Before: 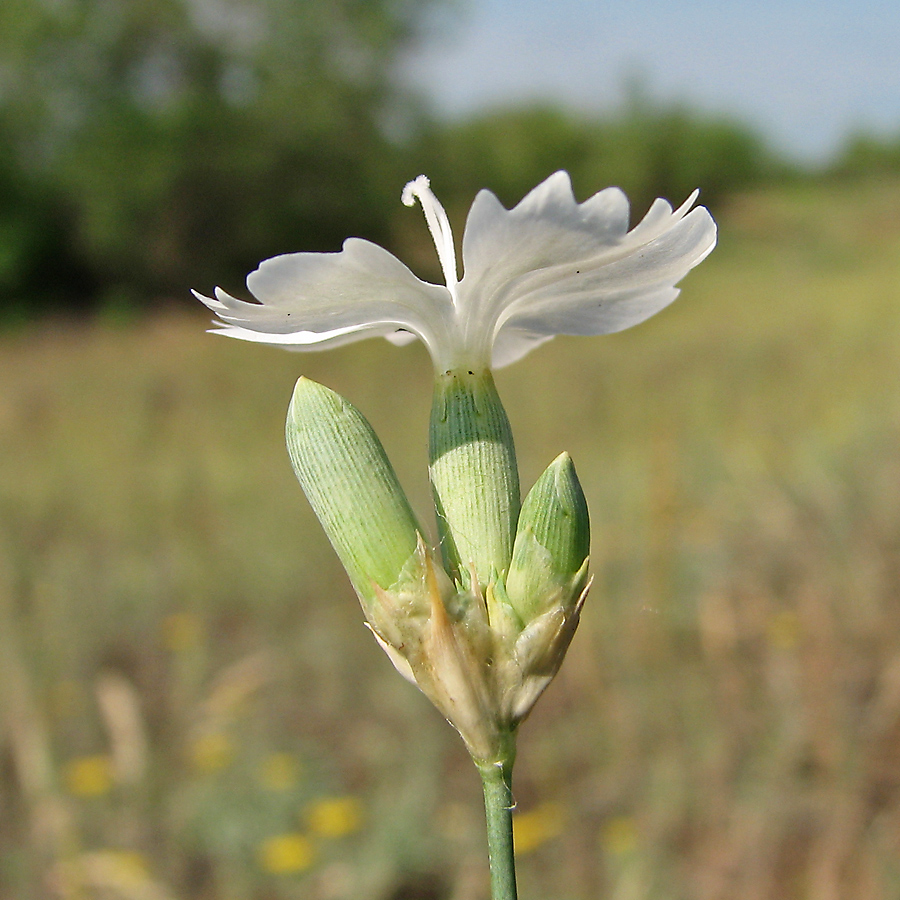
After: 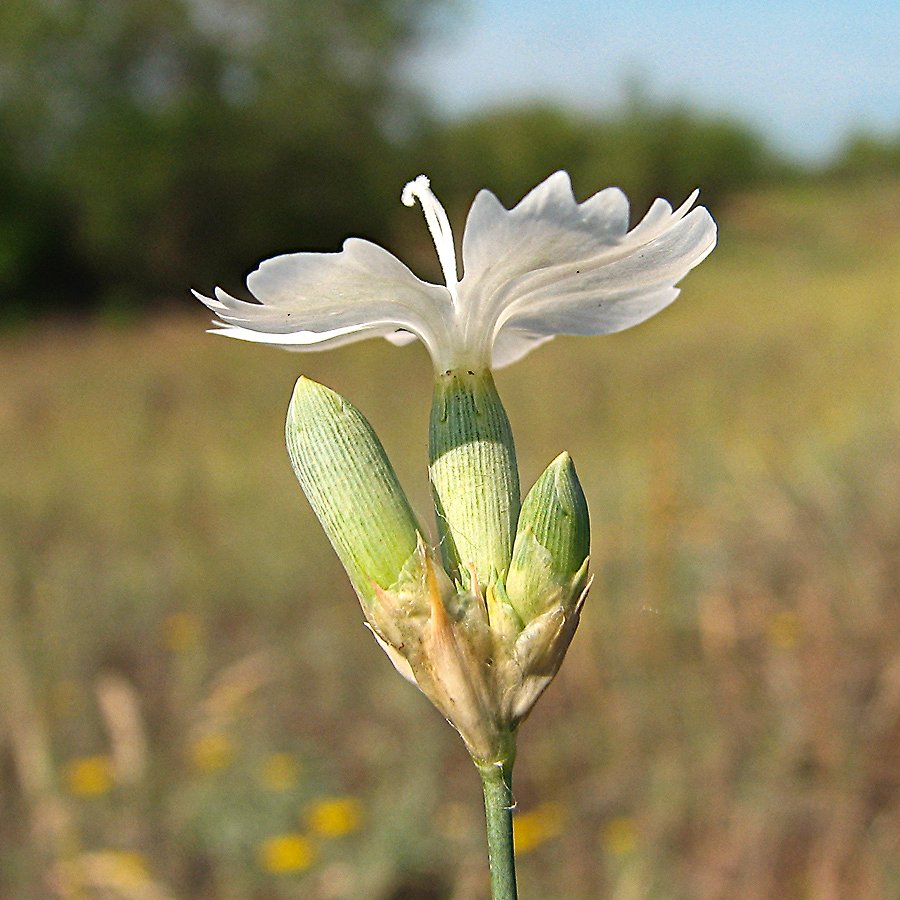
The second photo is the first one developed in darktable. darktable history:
contrast equalizer "soft": y [[0.439, 0.44, 0.442, 0.457, 0.493, 0.498], [0.5 ×6], [0.5 ×6], [0 ×6], [0 ×6]]
diffuse or sharpen "_builtin_sharpen demosaicing | AA filter": edge sensitivity 1, 1st order anisotropy 100%, 2nd order anisotropy 100%, 3rd order anisotropy 100%, 4th order anisotropy 100%, 1st order speed -25%, 2nd order speed -25%, 3rd order speed -25%, 4th order speed -25%
diffuse or sharpen "diffusion": radius span 77, 1st order speed 50%, 2nd order speed 50%, 3rd order speed 50%, 4th order speed 50% | blend: blend mode normal, opacity 25%; mask: uniform (no mask)
haze removal: strength -0.1, adaptive false
rgb primaries "nice": tint hue -2.48°, red hue -0.024, green purity 1.08, blue hue -0.112, blue purity 1.17
color balance rgb: perceptual brilliance grading › highlights 14.29%, perceptual brilliance grading › mid-tones -5.92%, perceptual brilliance grading › shadows -26.83%, global vibrance 31.18%
